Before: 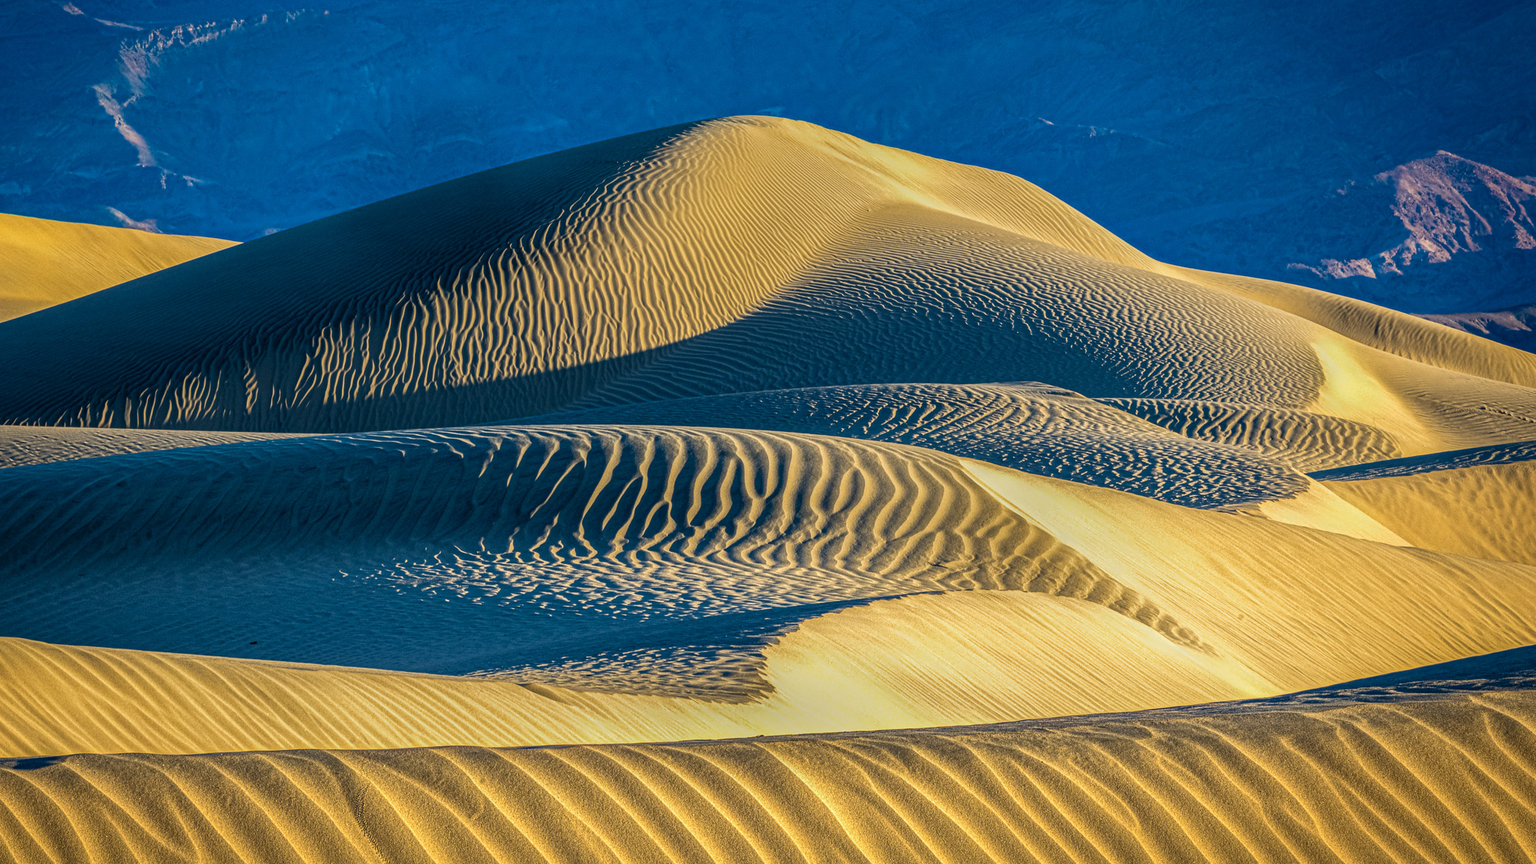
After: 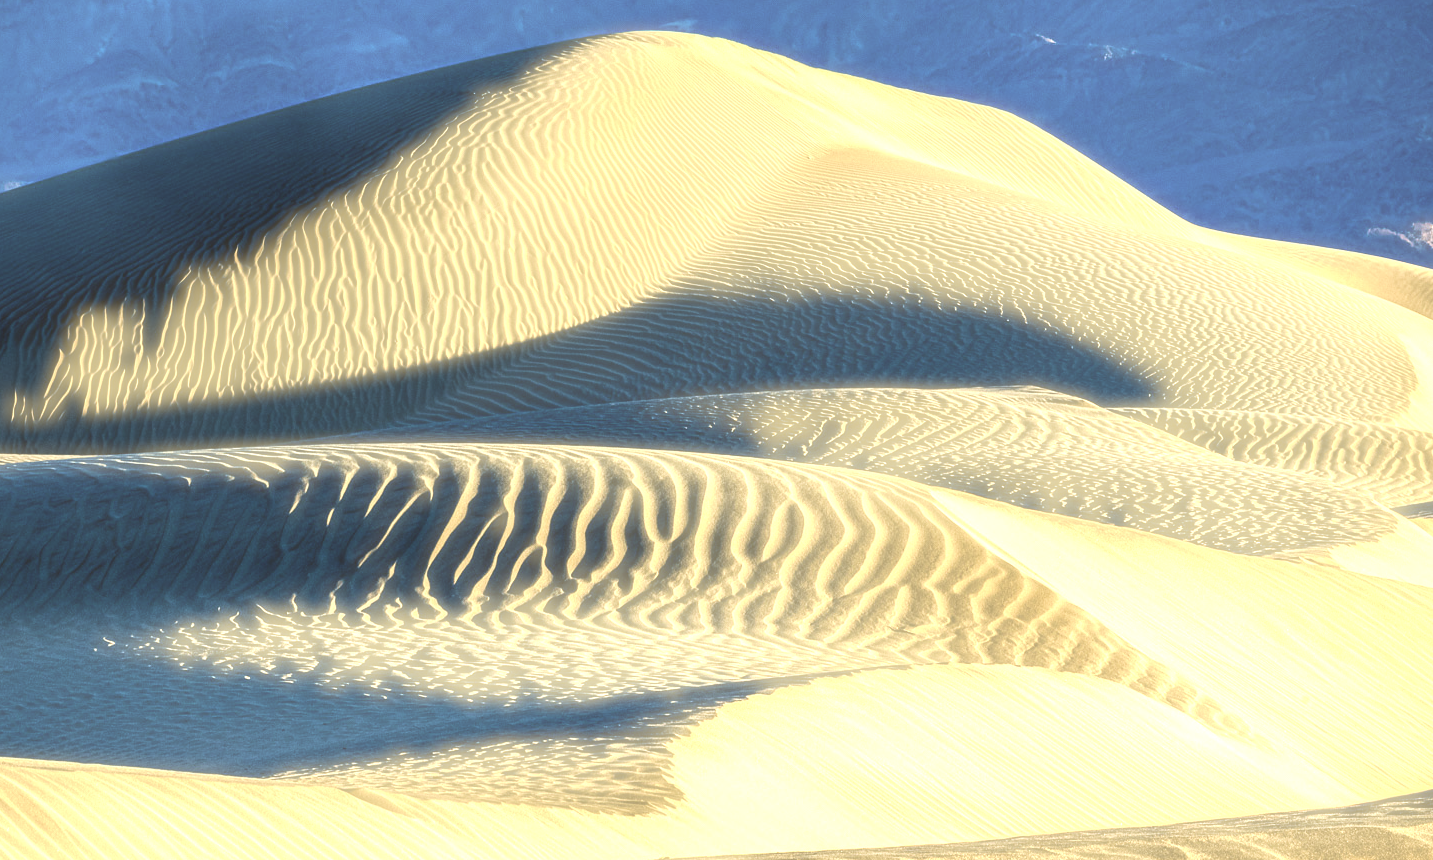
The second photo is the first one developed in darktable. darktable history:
crop and rotate: left 17.067%, top 10.702%, right 12.962%, bottom 14.626%
velvia: on, module defaults
exposure: black level correction -0.005, exposure 1 EV, compensate highlight preservation false
haze removal: strength -0.891, distance 0.228, compatibility mode true, adaptive false
color correction: highlights b* -0.059
contrast brightness saturation: contrast 0.062, brightness -0.008, saturation -0.247
